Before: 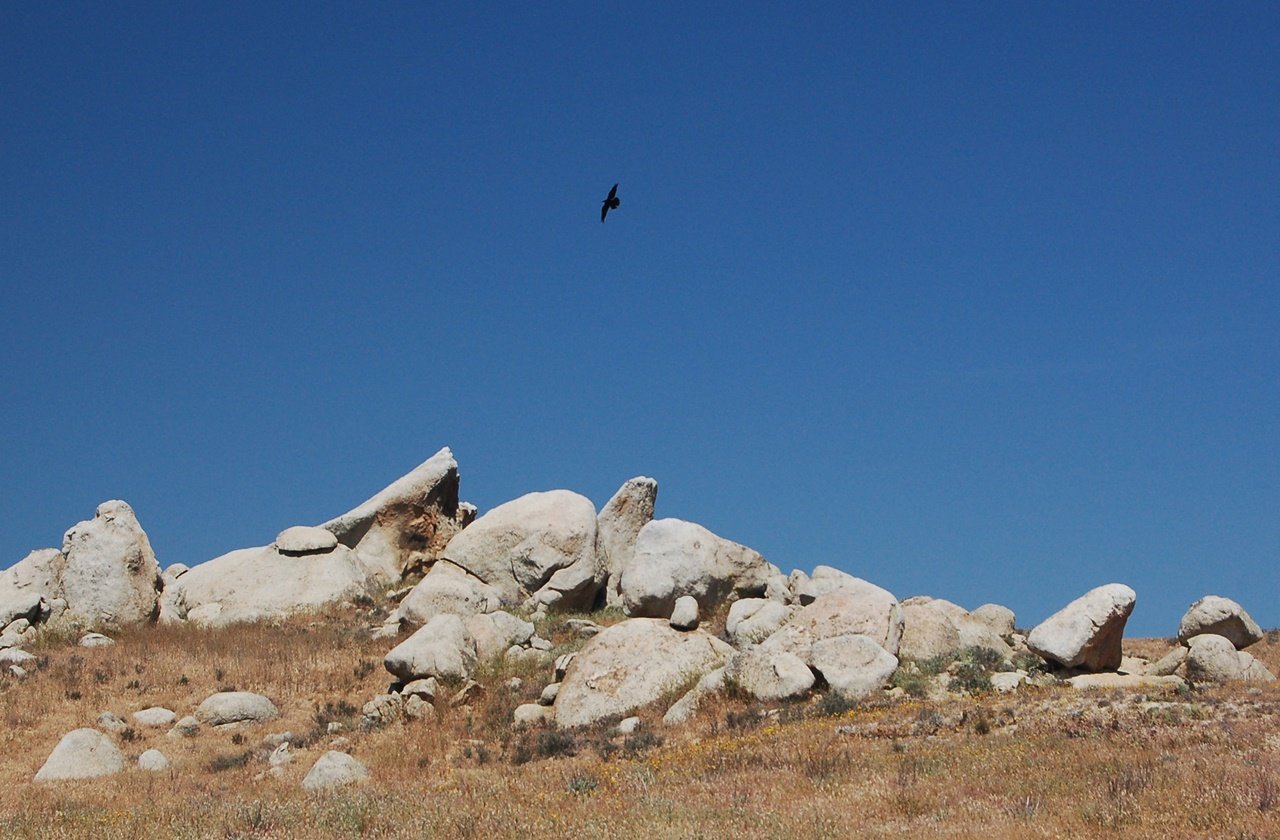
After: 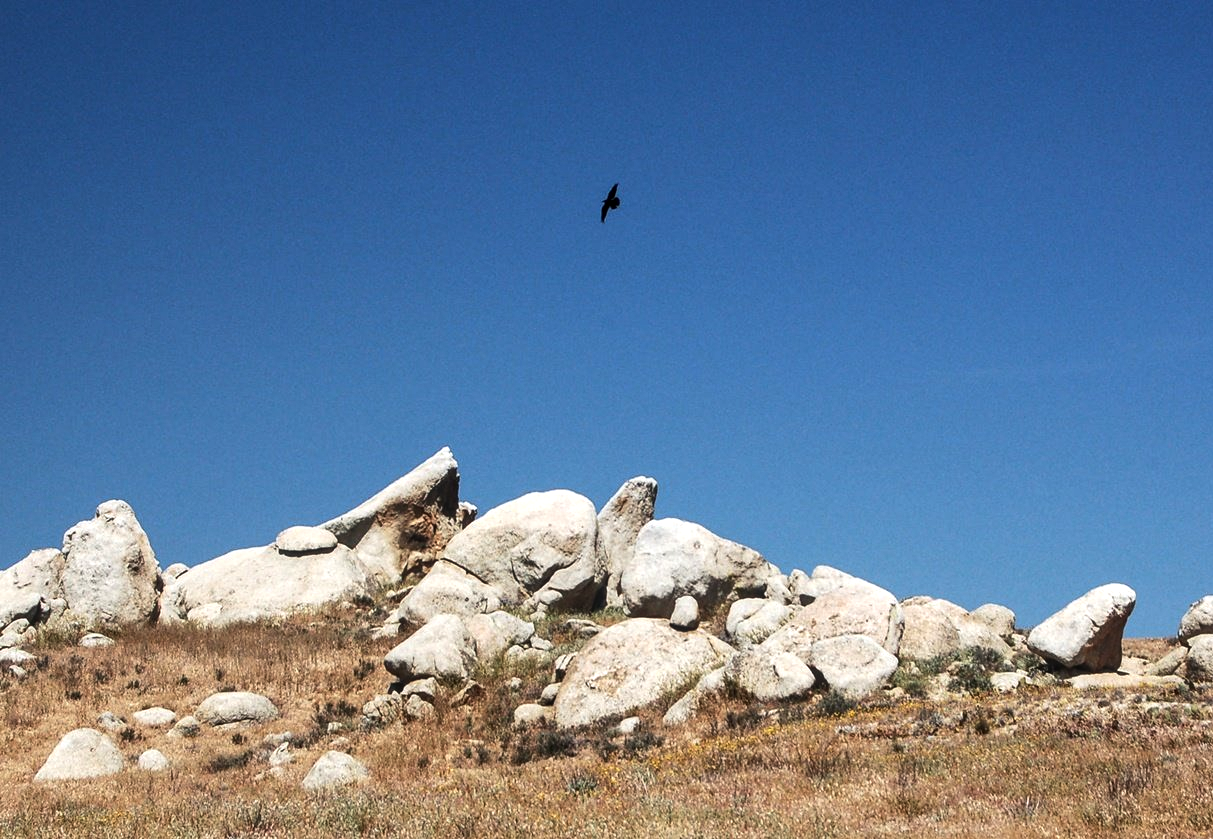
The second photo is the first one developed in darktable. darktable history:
local contrast: on, module defaults
tone equalizer: -8 EV -0.75 EV, -7 EV -0.7 EV, -6 EV -0.6 EV, -5 EV -0.4 EV, -3 EV 0.4 EV, -2 EV 0.6 EV, -1 EV 0.7 EV, +0 EV 0.75 EV, edges refinement/feathering 500, mask exposure compensation -1.57 EV, preserve details no
crop and rotate: right 5.167%
